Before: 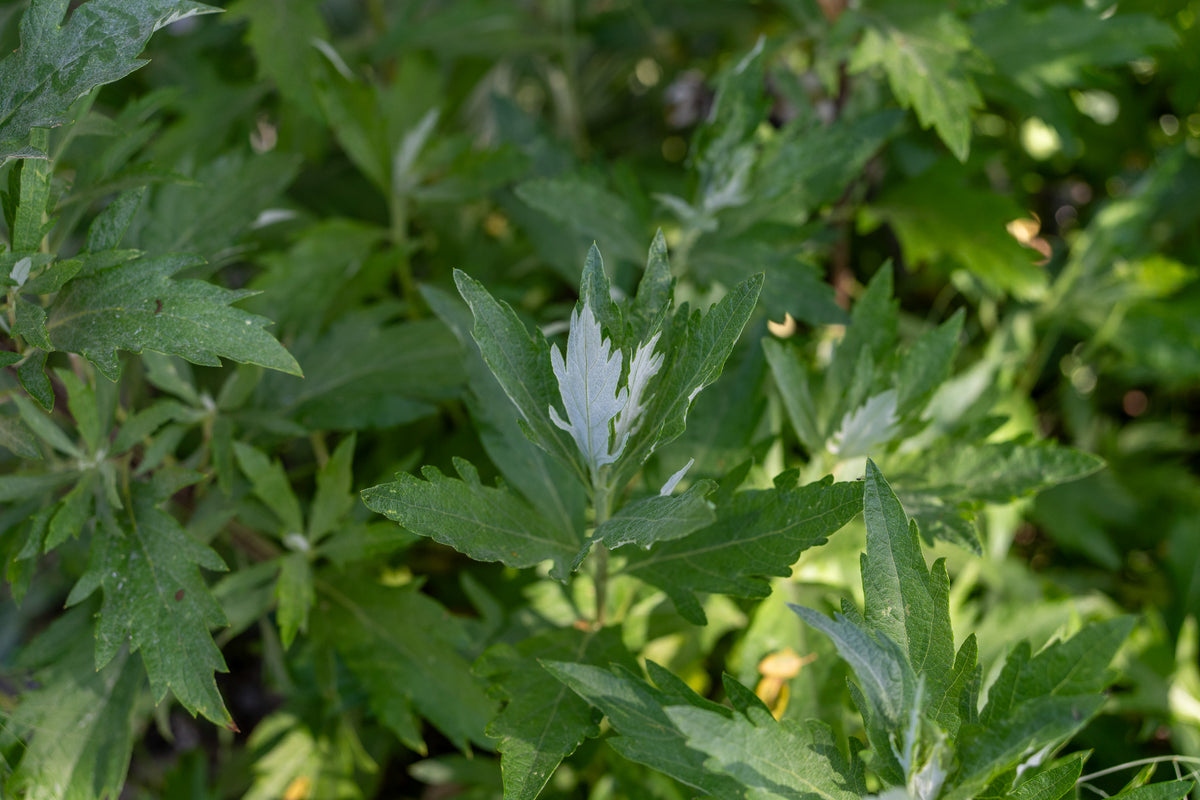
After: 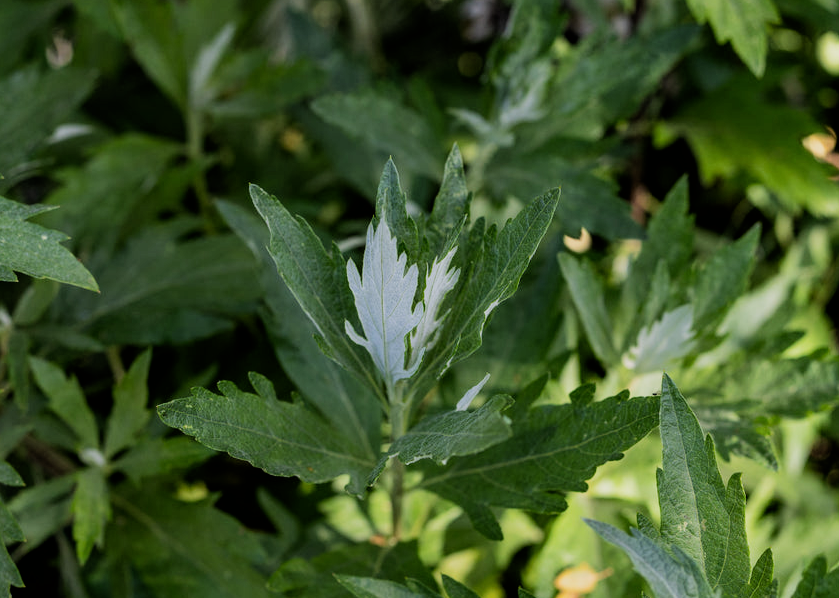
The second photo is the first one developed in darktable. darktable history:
filmic rgb: black relative exposure -5 EV, hardness 2.88, contrast 1.3, highlights saturation mix -30%
crop and rotate: left 17.046%, top 10.659%, right 12.989%, bottom 14.553%
